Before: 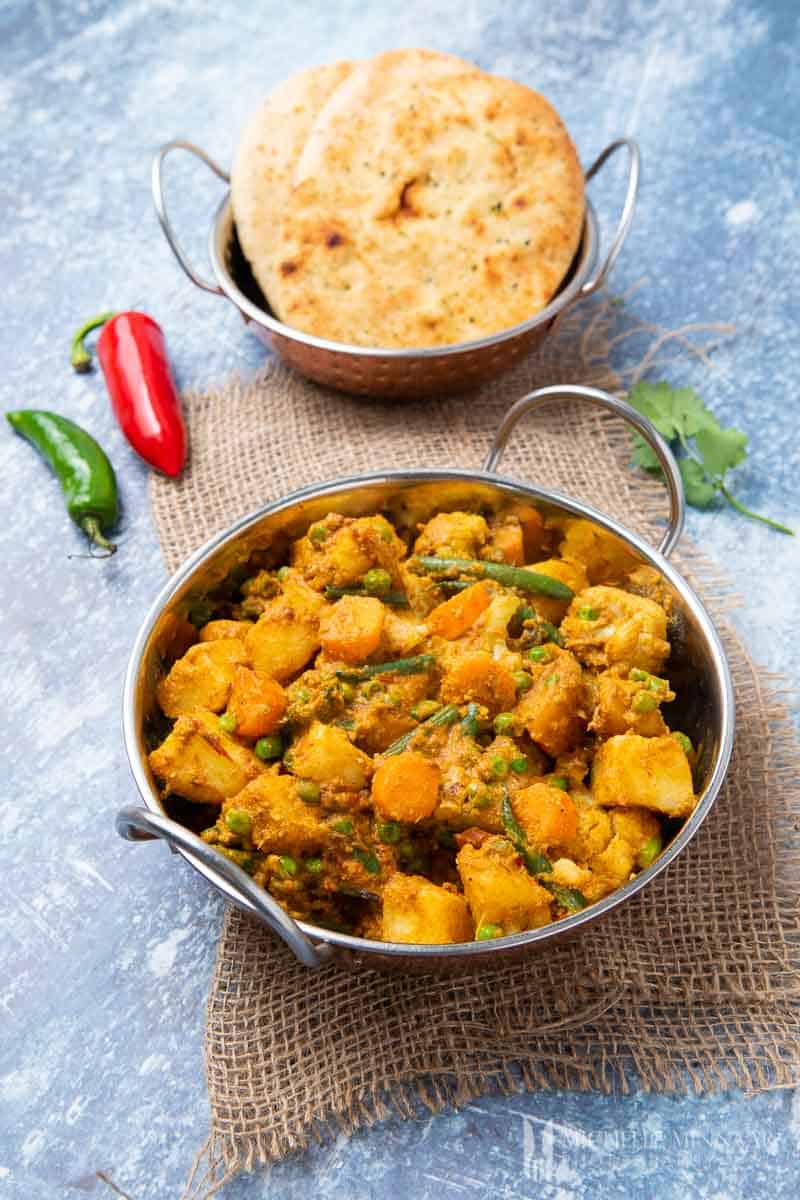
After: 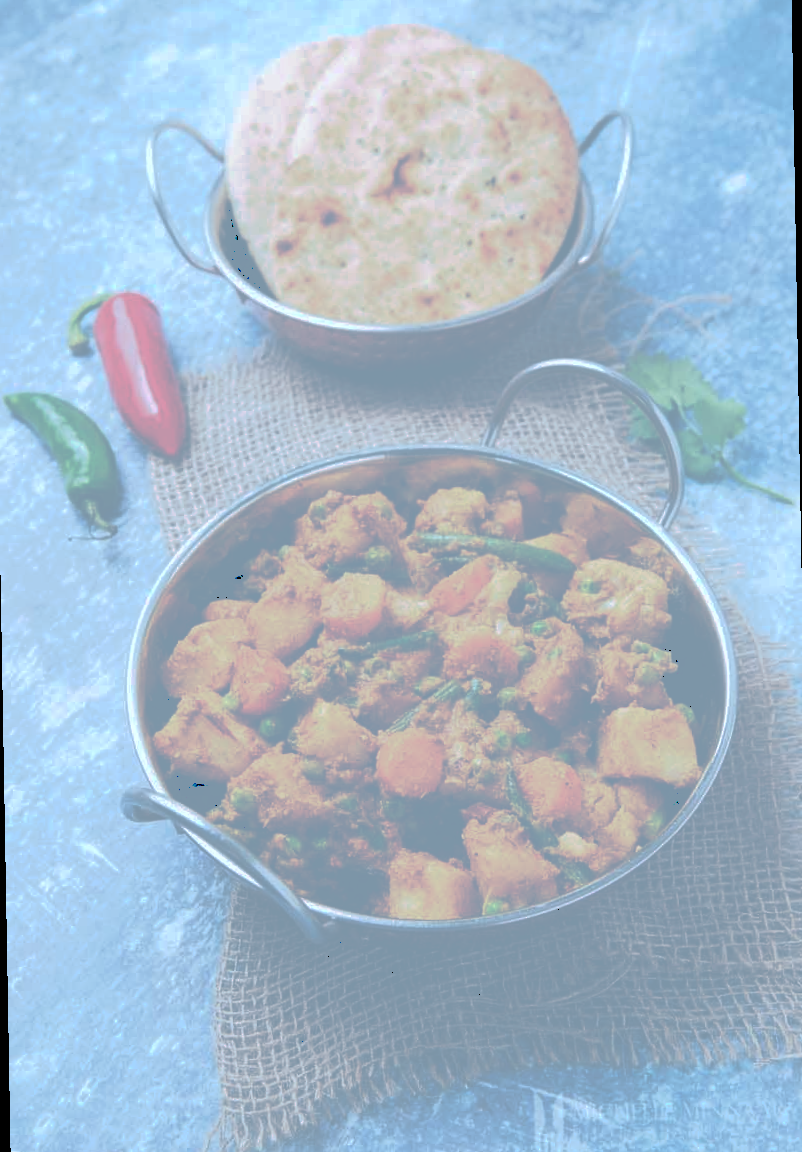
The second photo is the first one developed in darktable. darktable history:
color balance rgb: shadows lift › hue 87.51°, highlights gain › chroma 1.62%, highlights gain › hue 55.1°, global offset › chroma 0.1%, global offset › hue 253.66°, linear chroma grading › global chroma 0.5%
rotate and perspective: rotation -1°, crop left 0.011, crop right 0.989, crop top 0.025, crop bottom 0.975
tone curve: curves: ch0 [(0, 0) (0.003, 0.6) (0.011, 0.6) (0.025, 0.601) (0.044, 0.601) (0.069, 0.601) (0.1, 0.601) (0.136, 0.602) (0.177, 0.605) (0.224, 0.609) (0.277, 0.615) (0.335, 0.625) (0.399, 0.633) (0.468, 0.654) (0.543, 0.676) (0.623, 0.71) (0.709, 0.753) (0.801, 0.802) (0.898, 0.85) (1, 1)], preserve colors none
color correction: highlights a* -9.73, highlights b* -21.22
